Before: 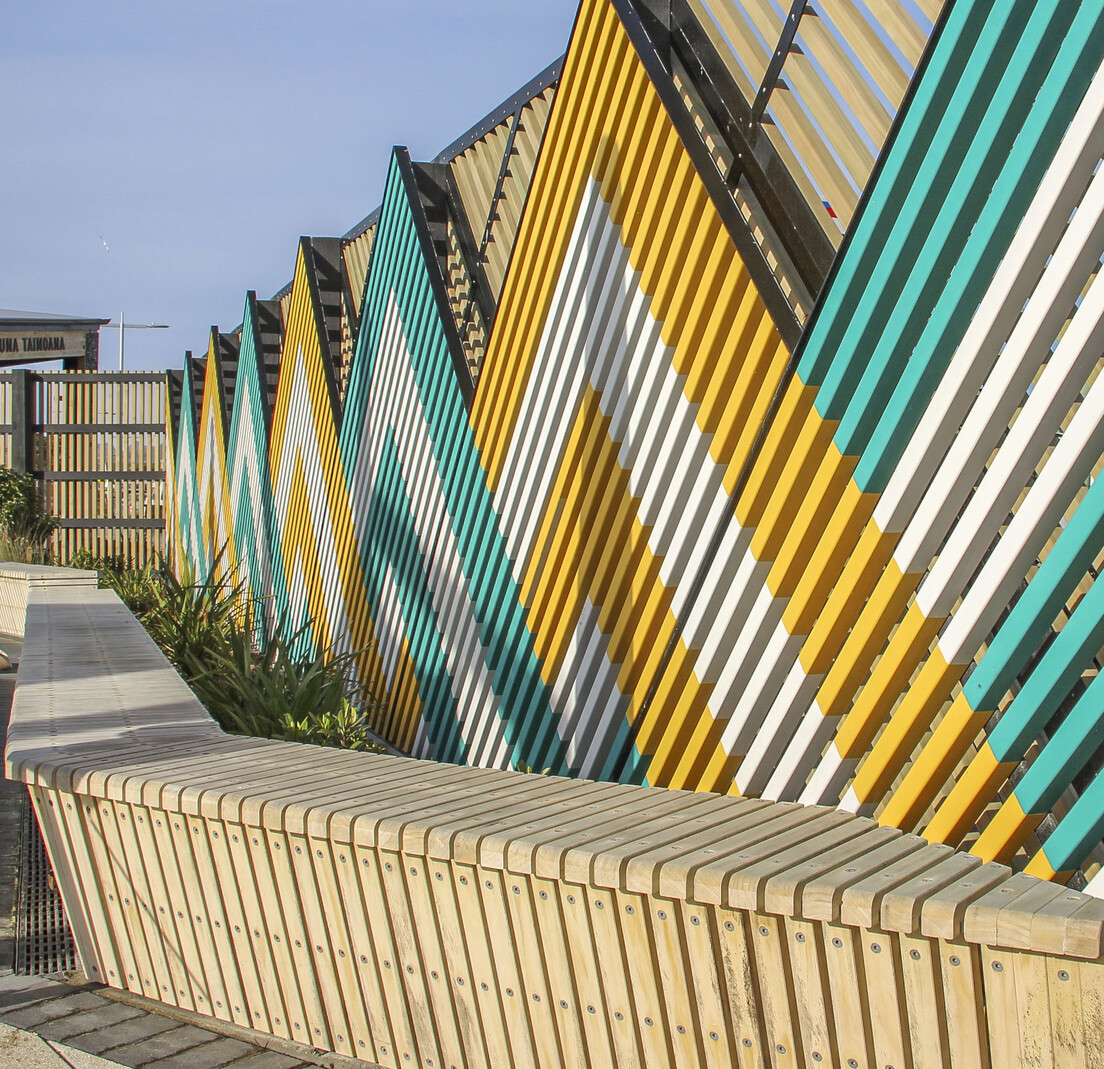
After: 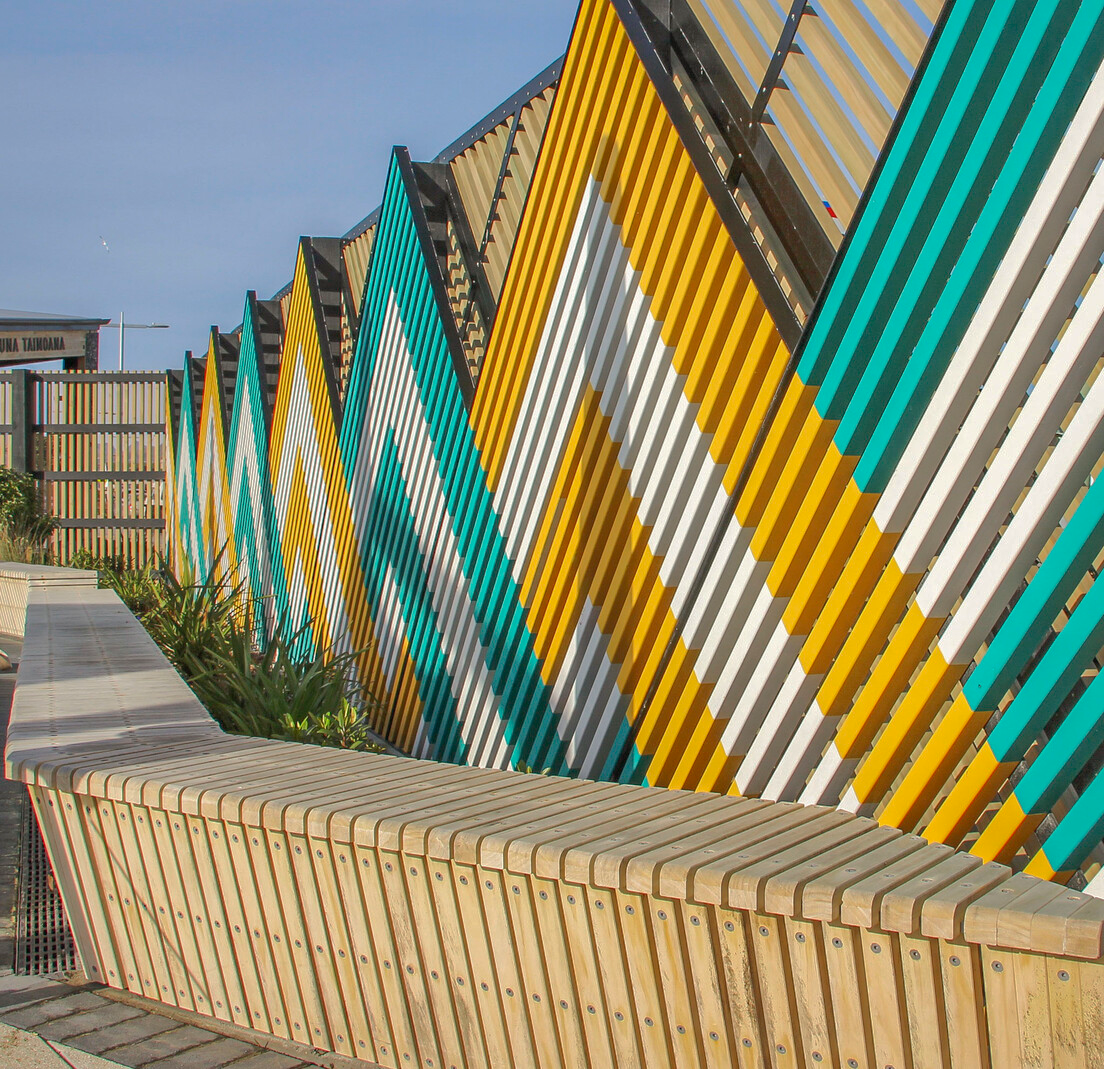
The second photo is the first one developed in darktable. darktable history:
shadows and highlights: highlights -60.02
